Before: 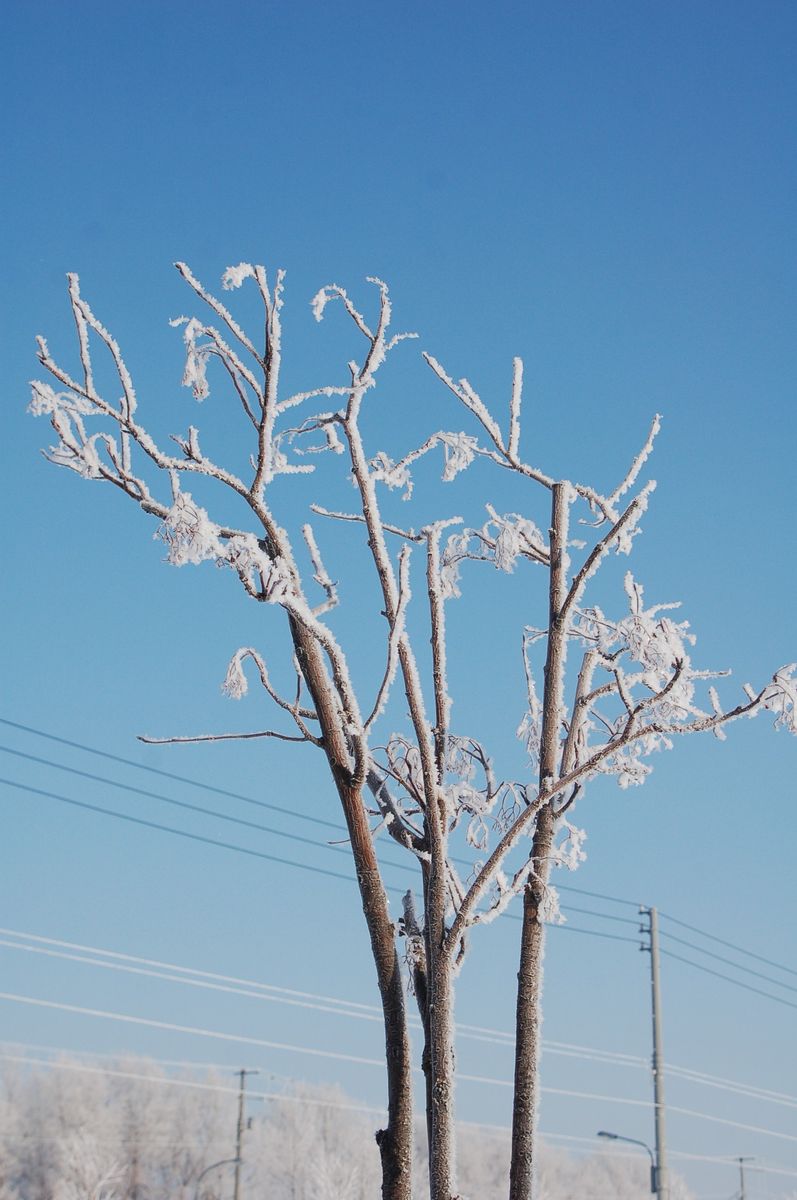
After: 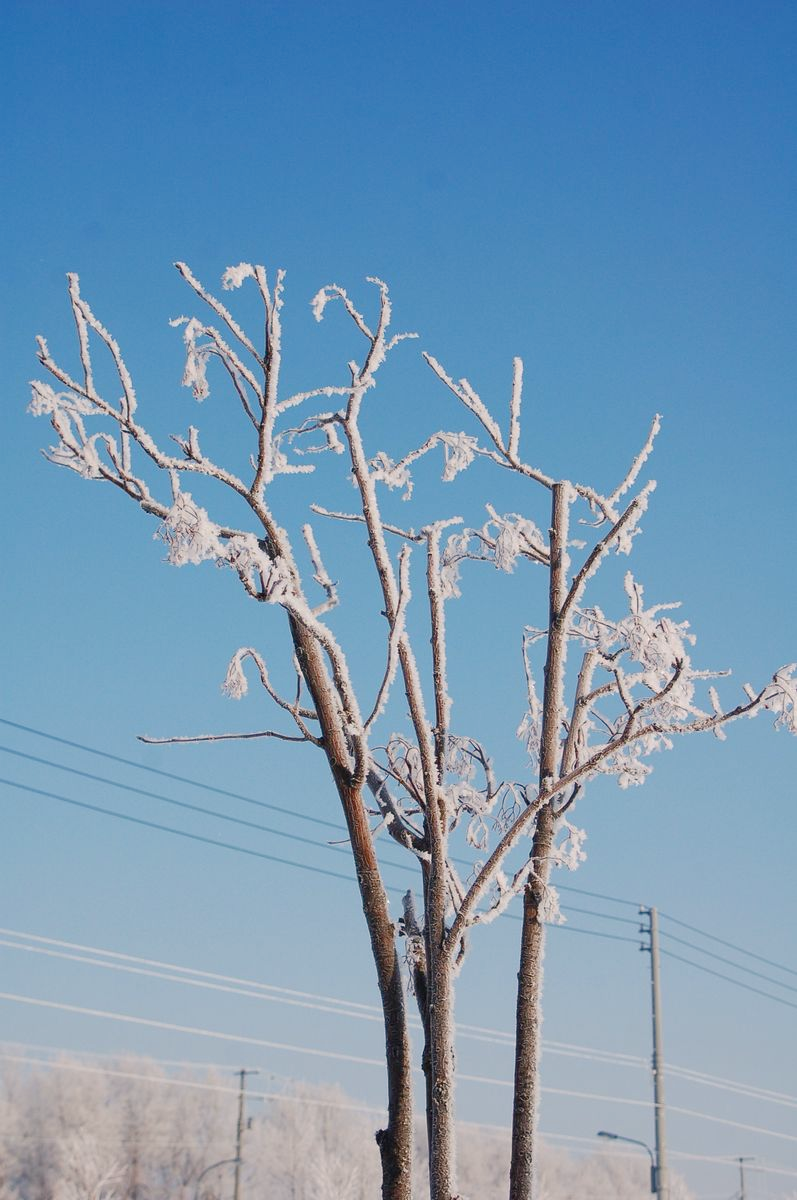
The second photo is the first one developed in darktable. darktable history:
color balance rgb: highlights gain › chroma 1.423%, highlights gain › hue 50.22°, perceptual saturation grading › global saturation 20%, perceptual saturation grading › highlights -25.166%, perceptual saturation grading › shadows 23.927%
